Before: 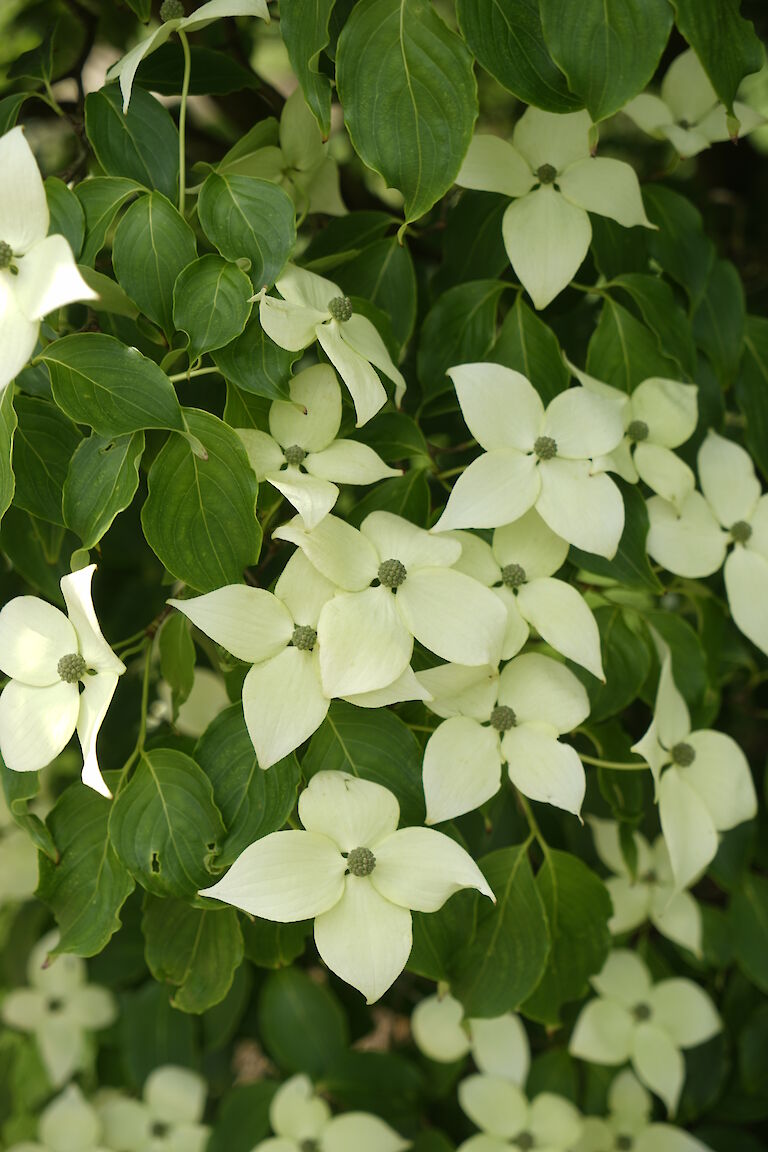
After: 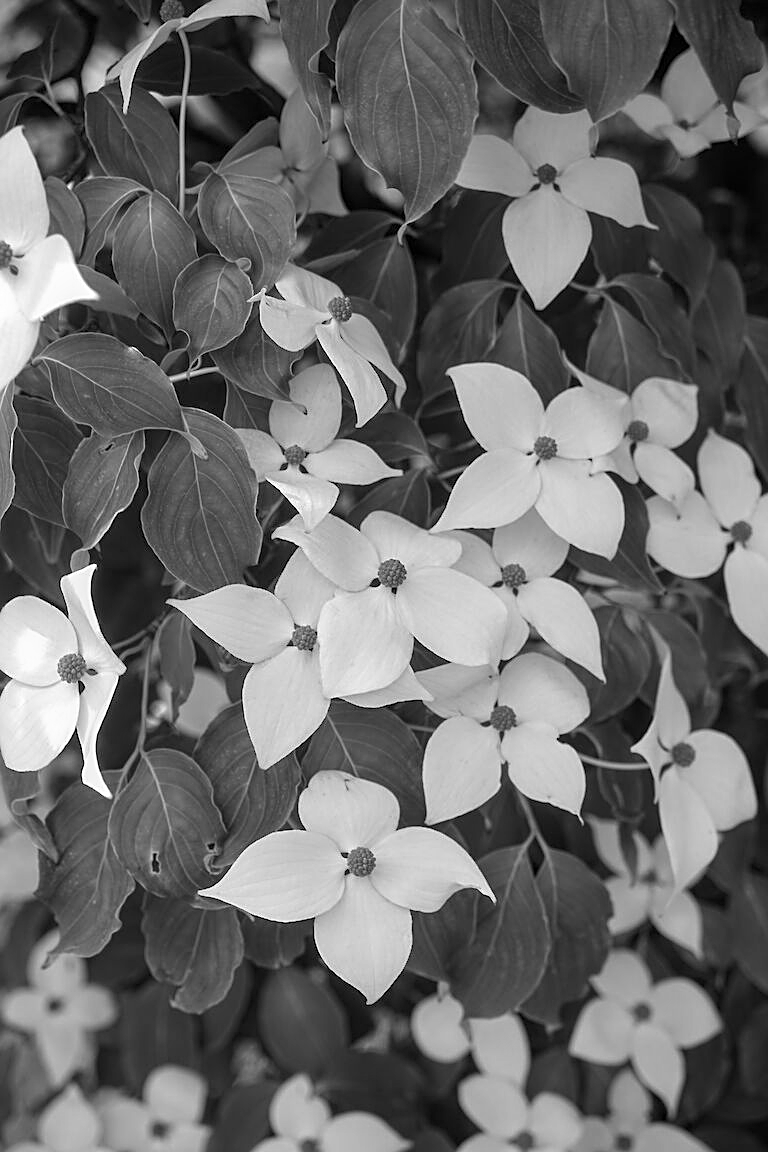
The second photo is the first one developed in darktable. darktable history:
sharpen: on, module defaults
local contrast: on, module defaults
monochrome: on, module defaults
